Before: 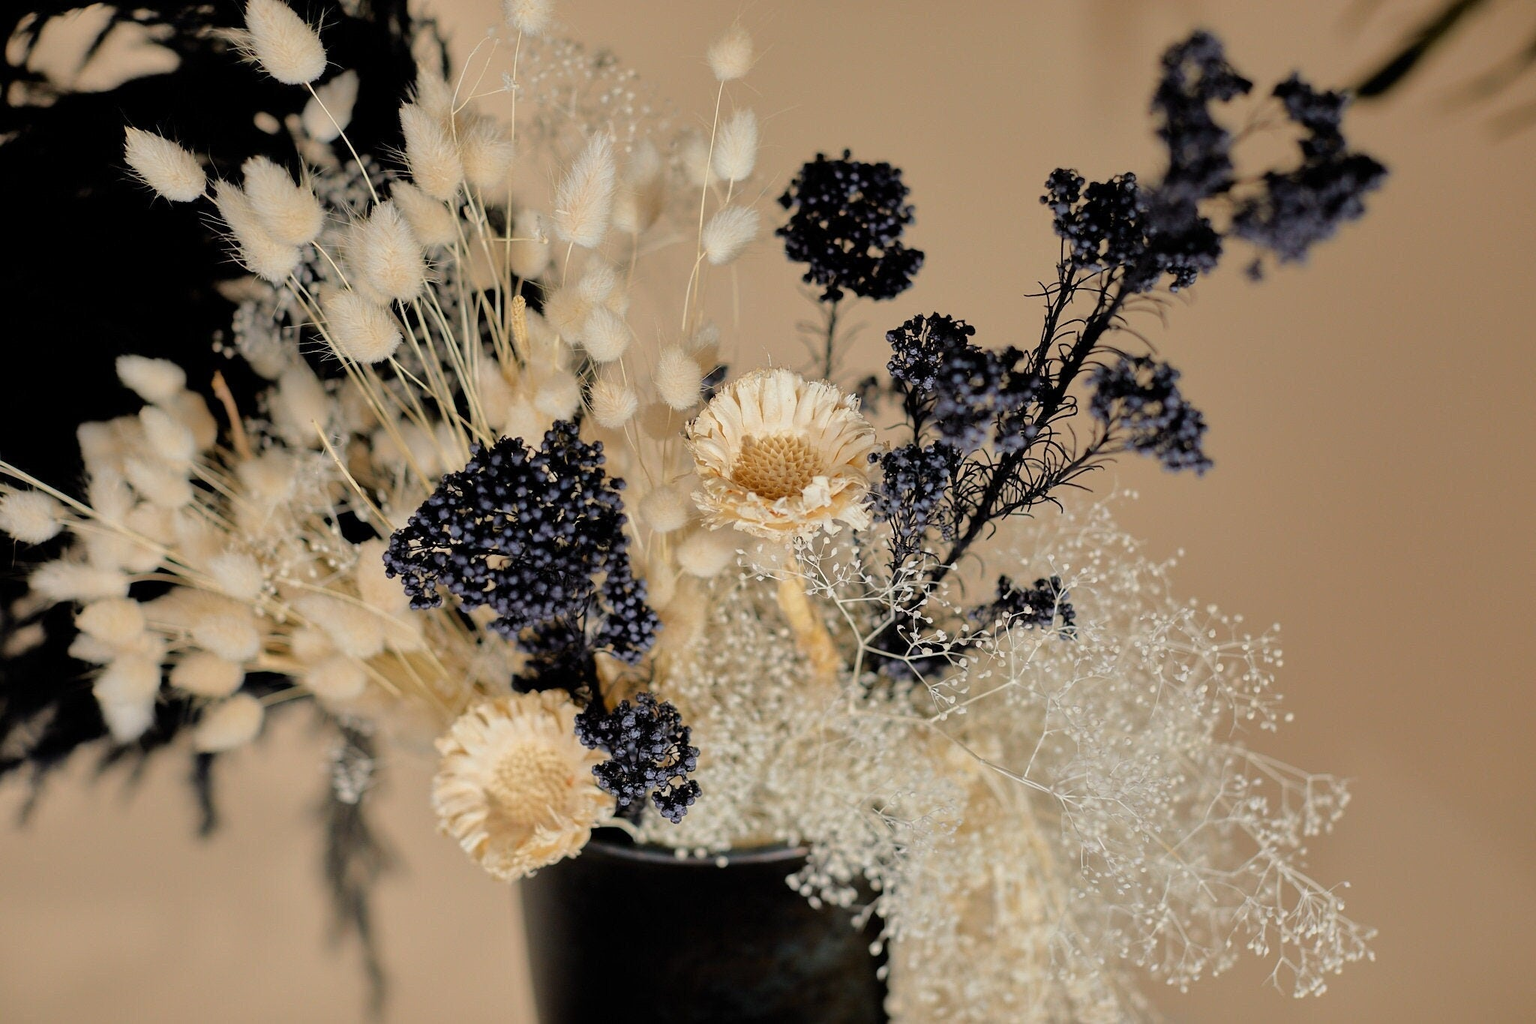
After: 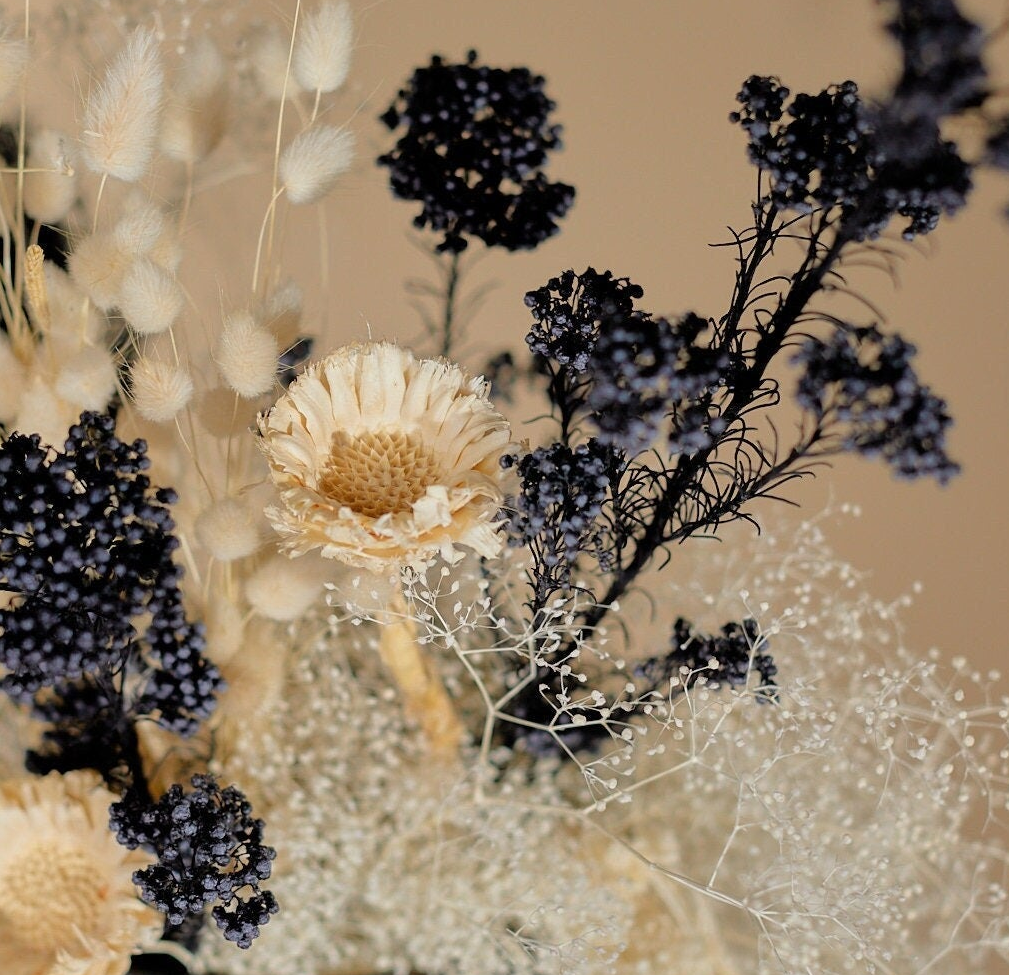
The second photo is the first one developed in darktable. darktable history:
crop: left 32.108%, top 10.926%, right 18.624%, bottom 17.573%
